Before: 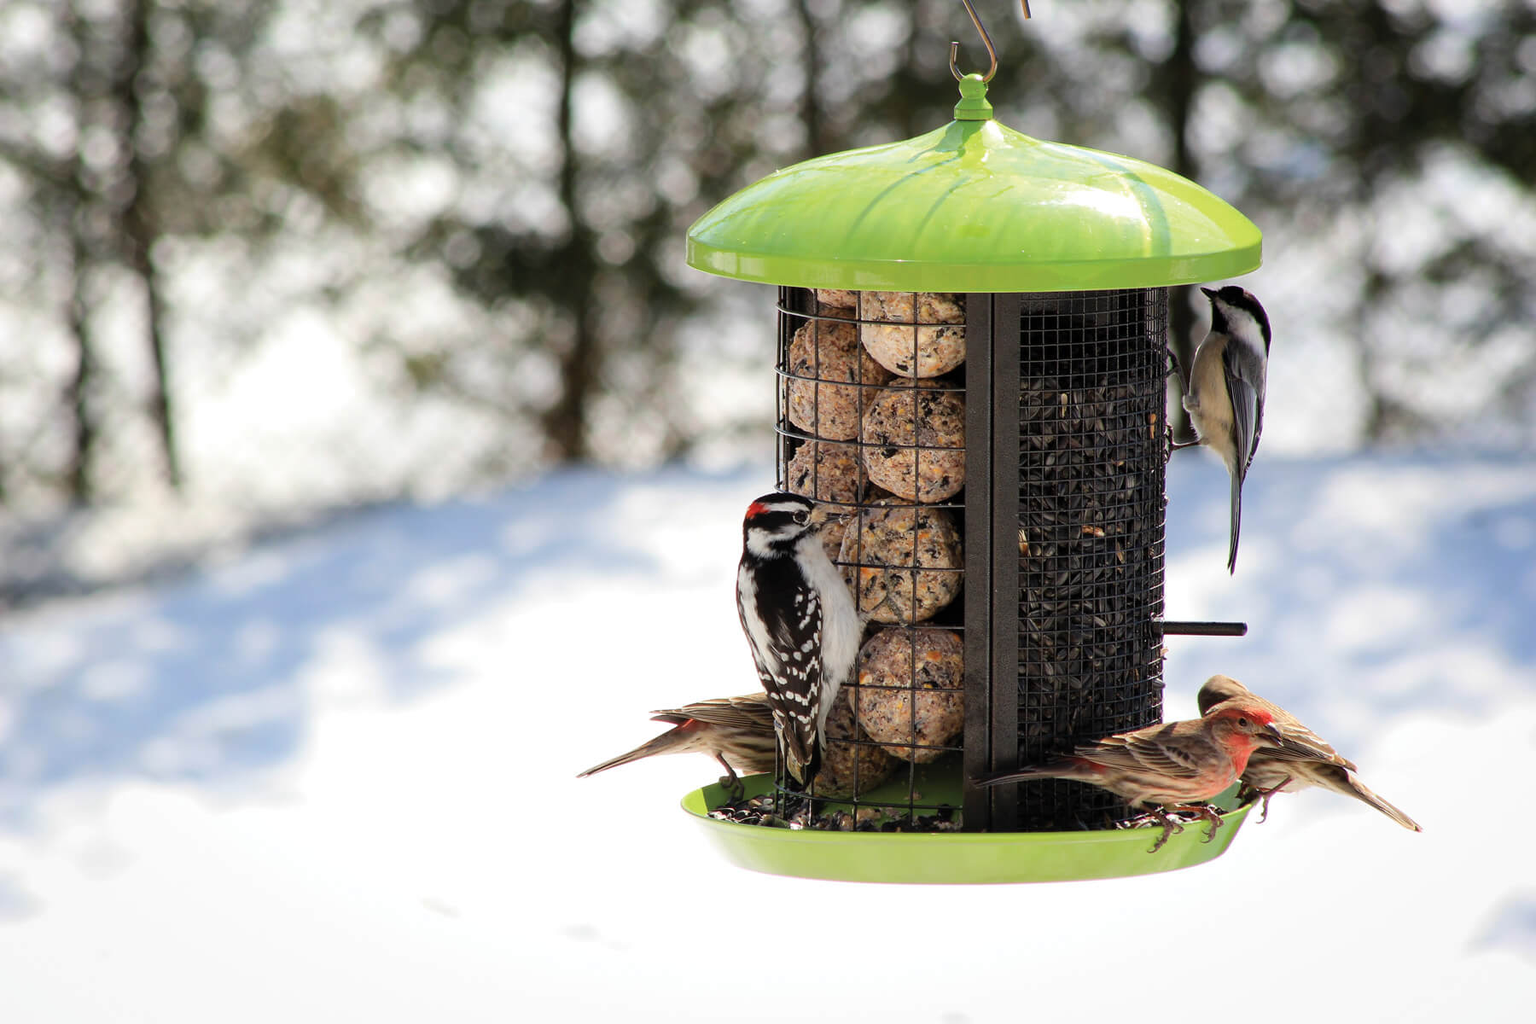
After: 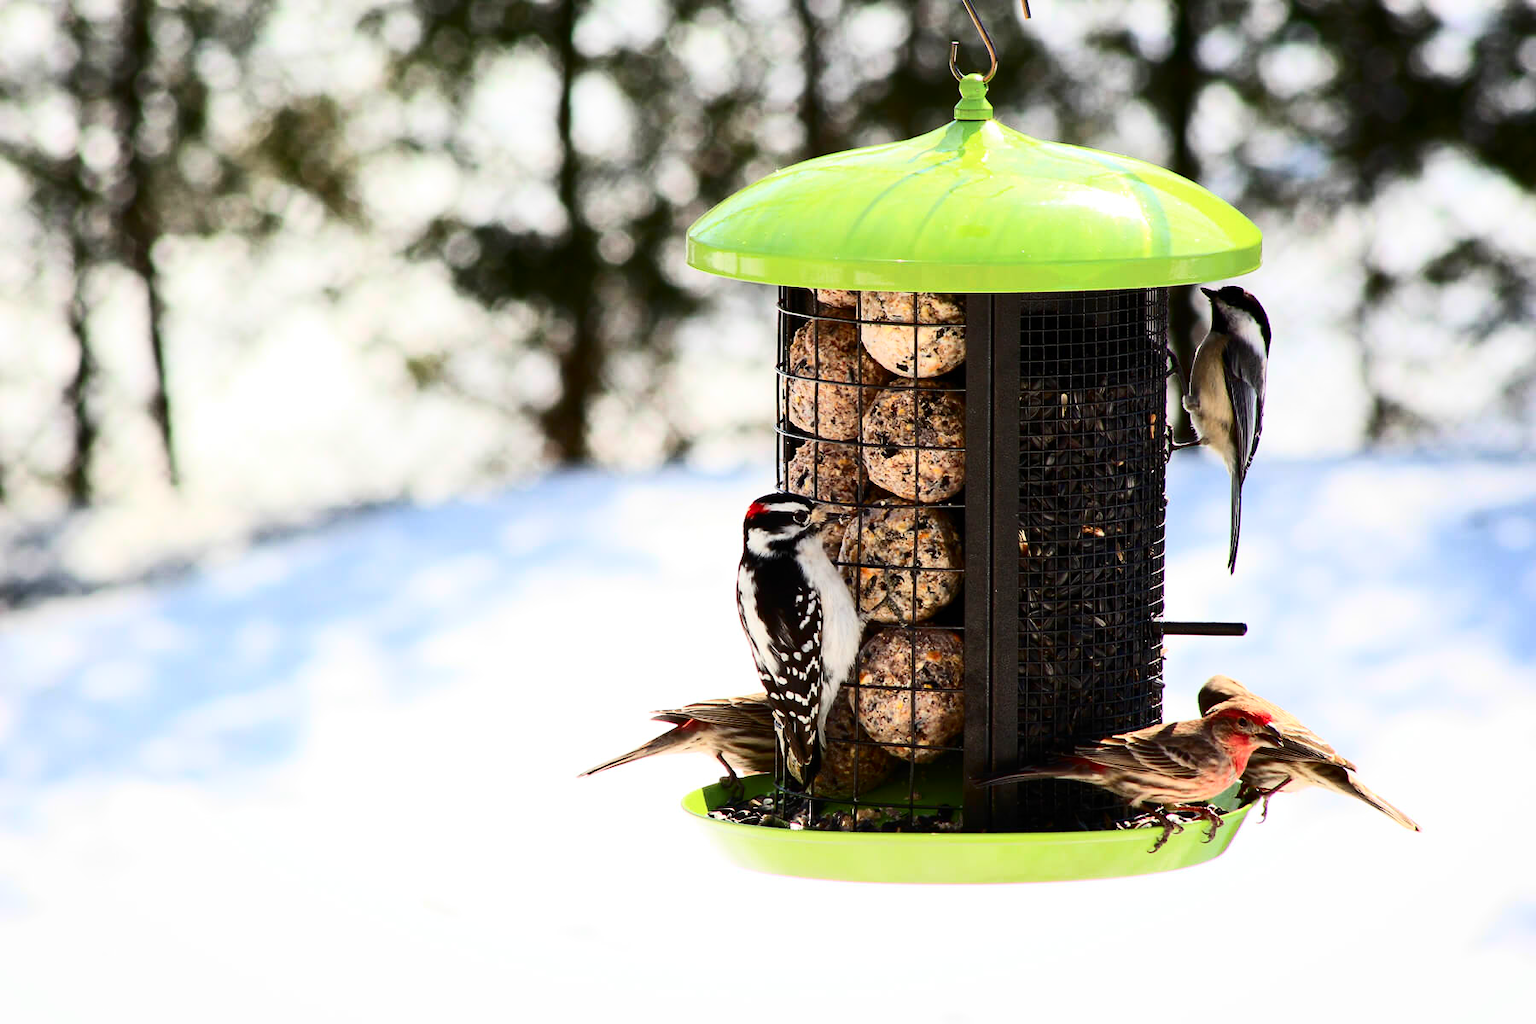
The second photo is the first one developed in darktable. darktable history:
contrast brightness saturation: contrast 0.404, brightness 0.042, saturation 0.264
